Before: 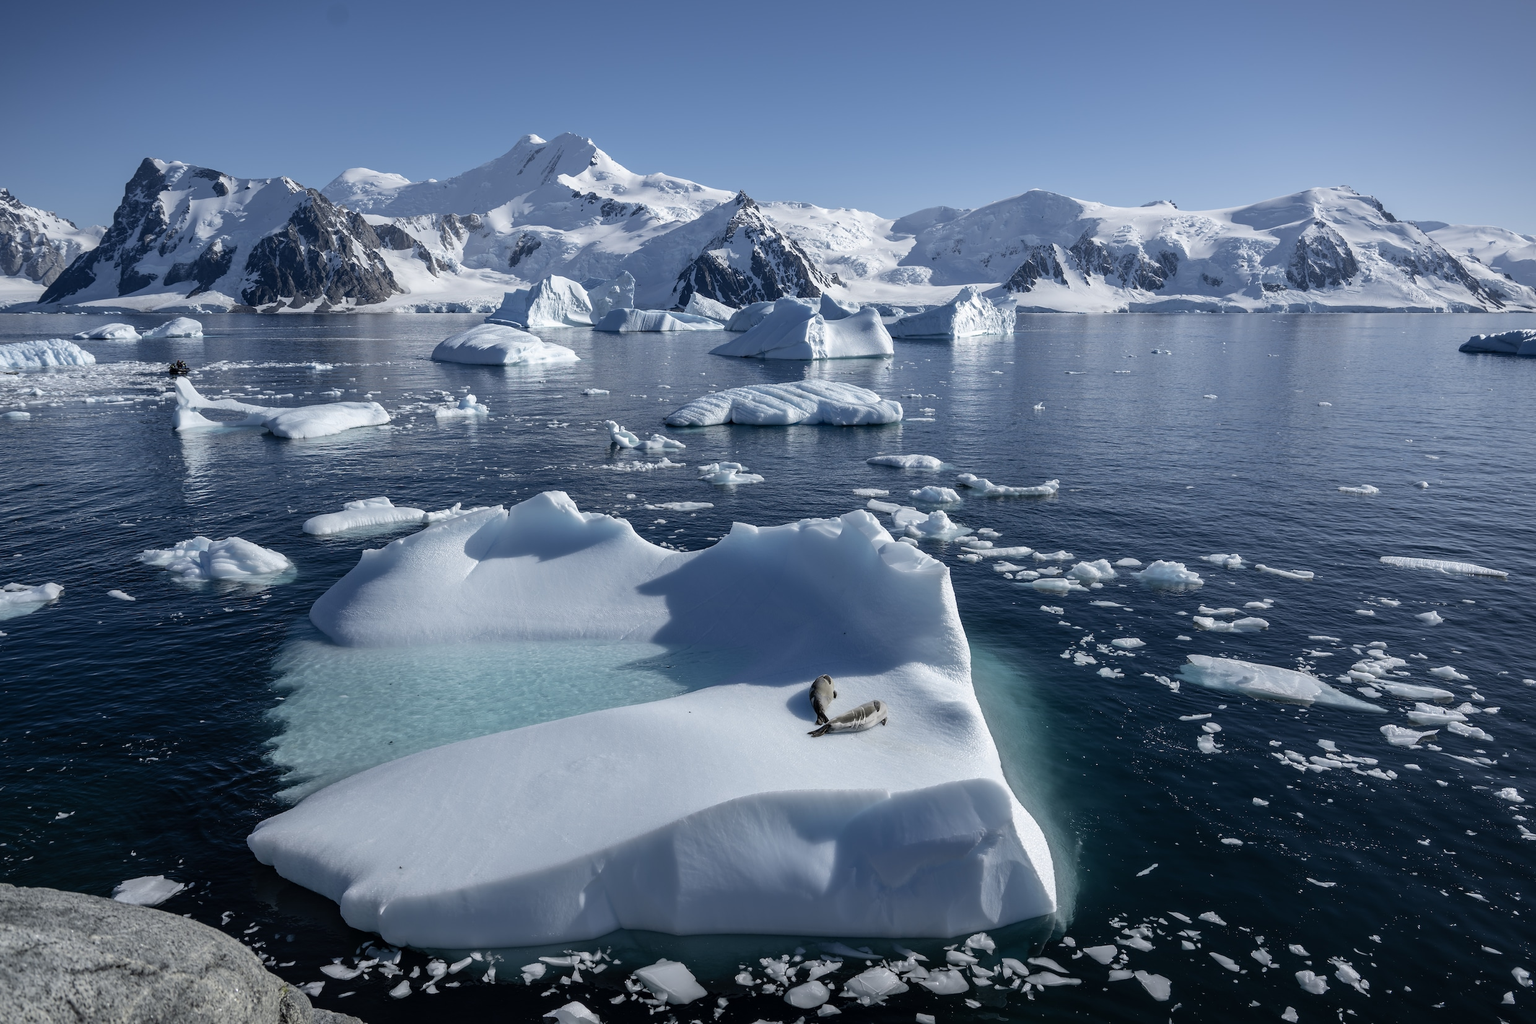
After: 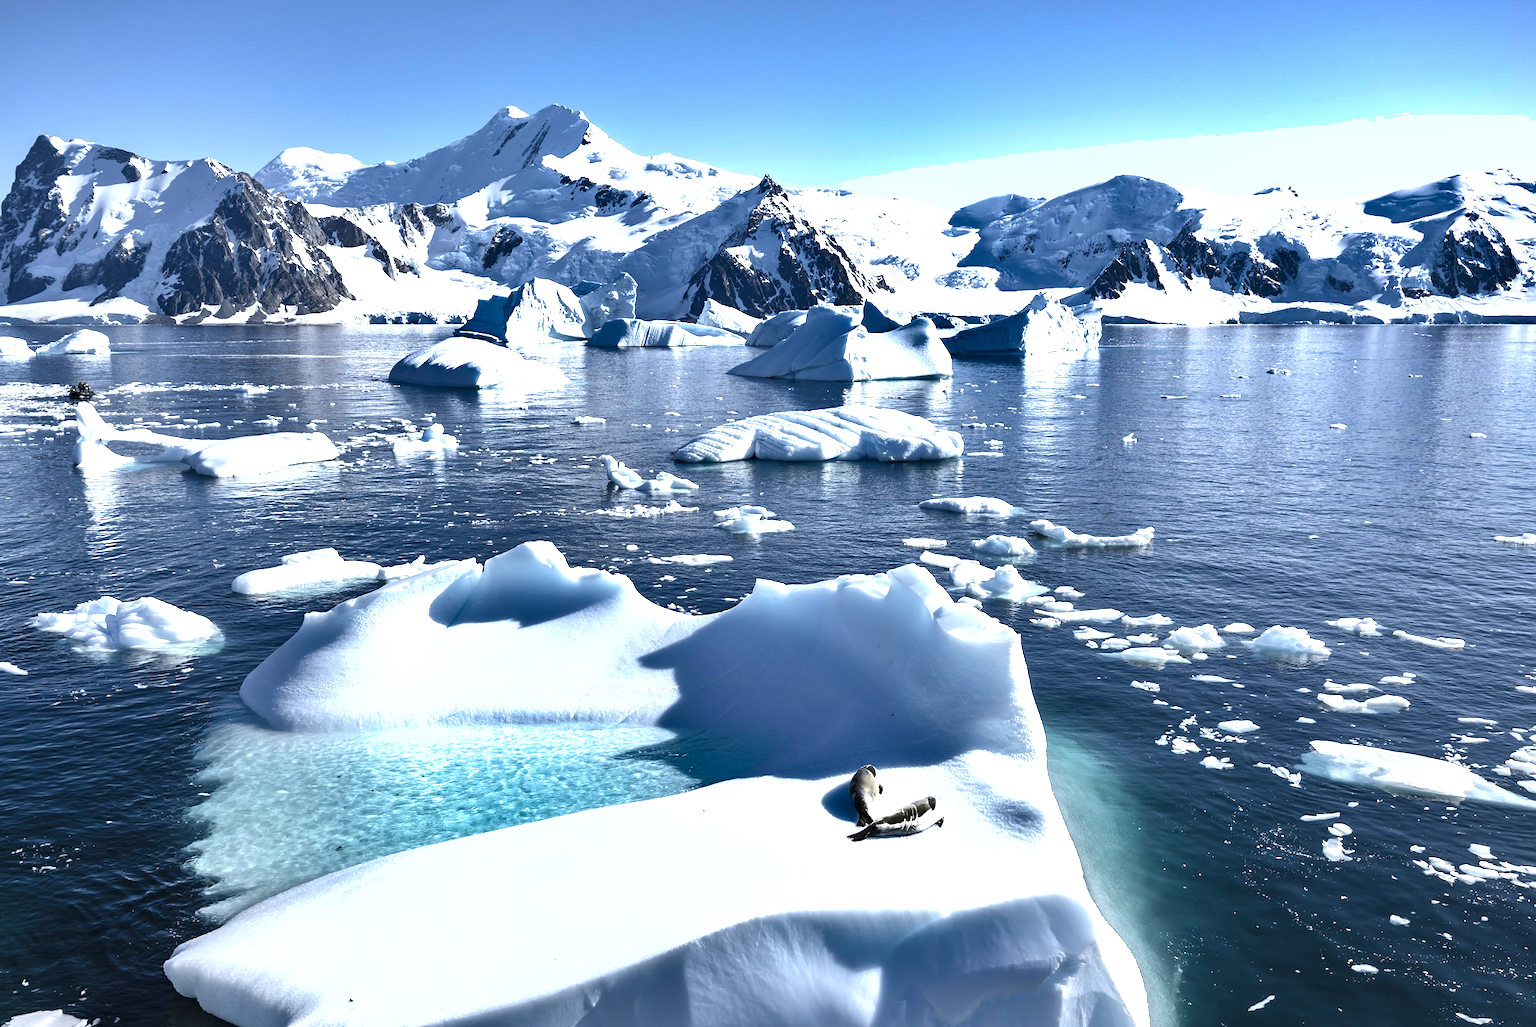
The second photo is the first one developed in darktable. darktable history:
crop and rotate: left 7.358%, top 4.651%, right 10.623%, bottom 13.026%
shadows and highlights: shadows 30.58, highlights -63.1, soften with gaussian
exposure: black level correction 0, exposure 1.491 EV, compensate highlight preservation false
